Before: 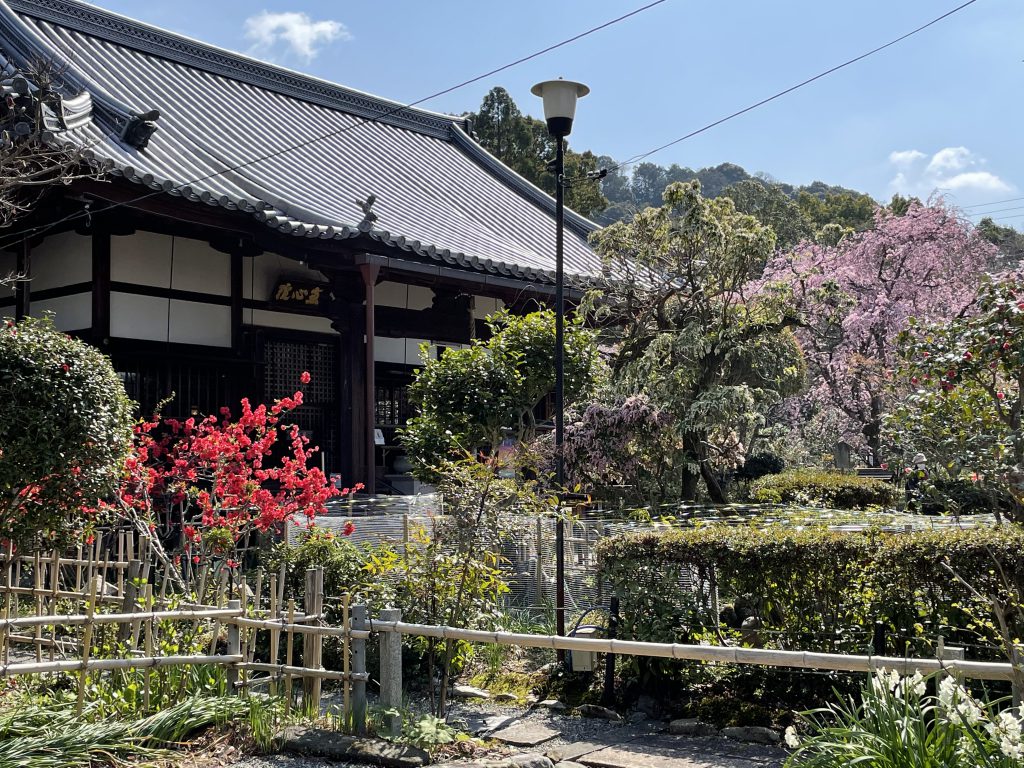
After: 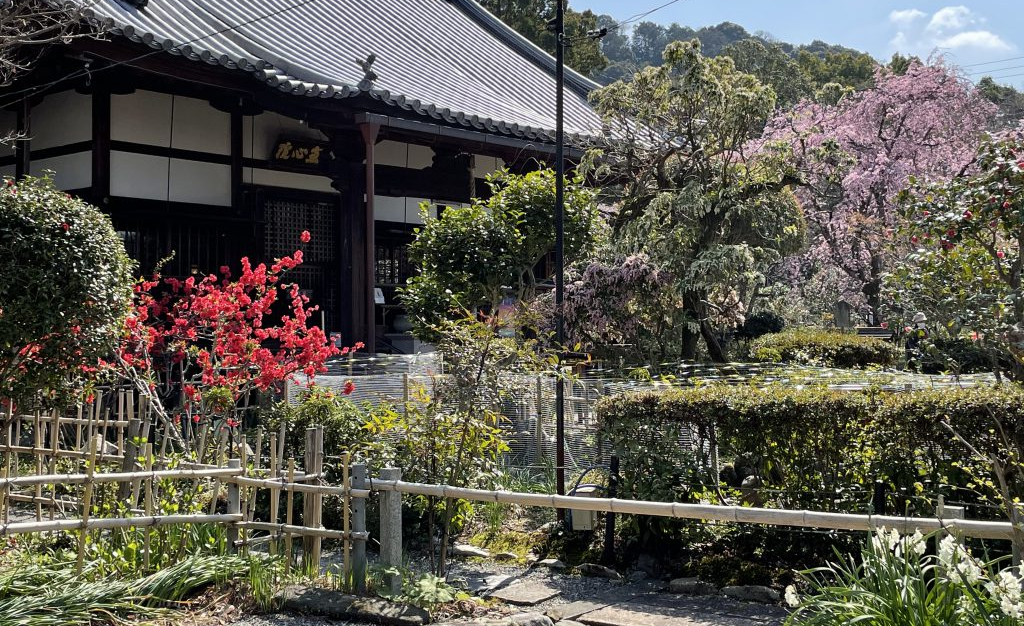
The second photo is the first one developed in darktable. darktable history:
crop and rotate: top 18.489%
